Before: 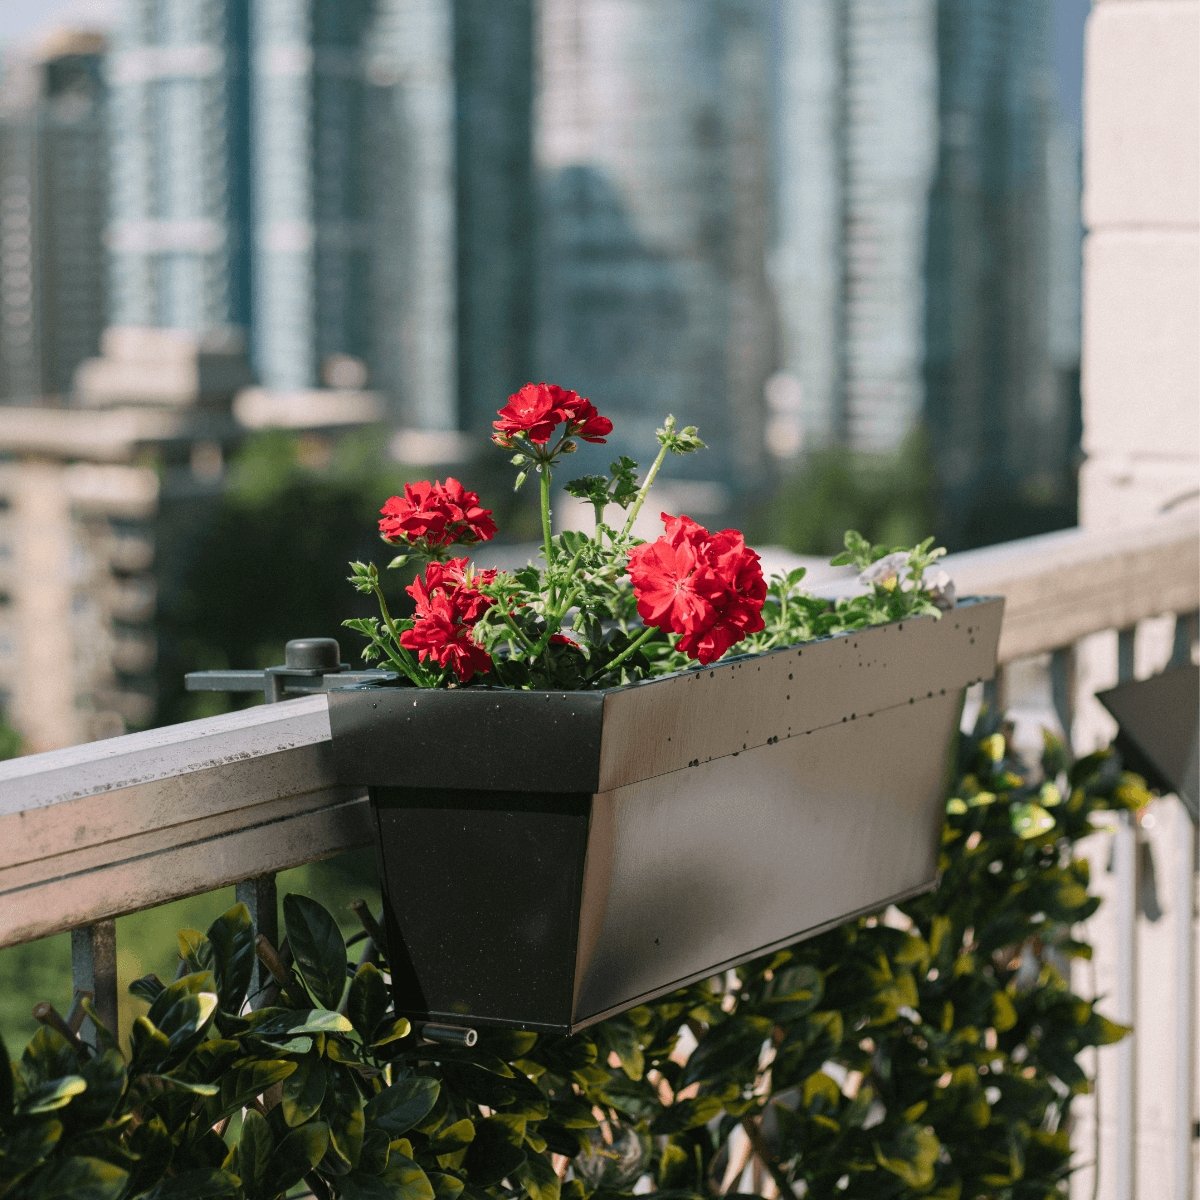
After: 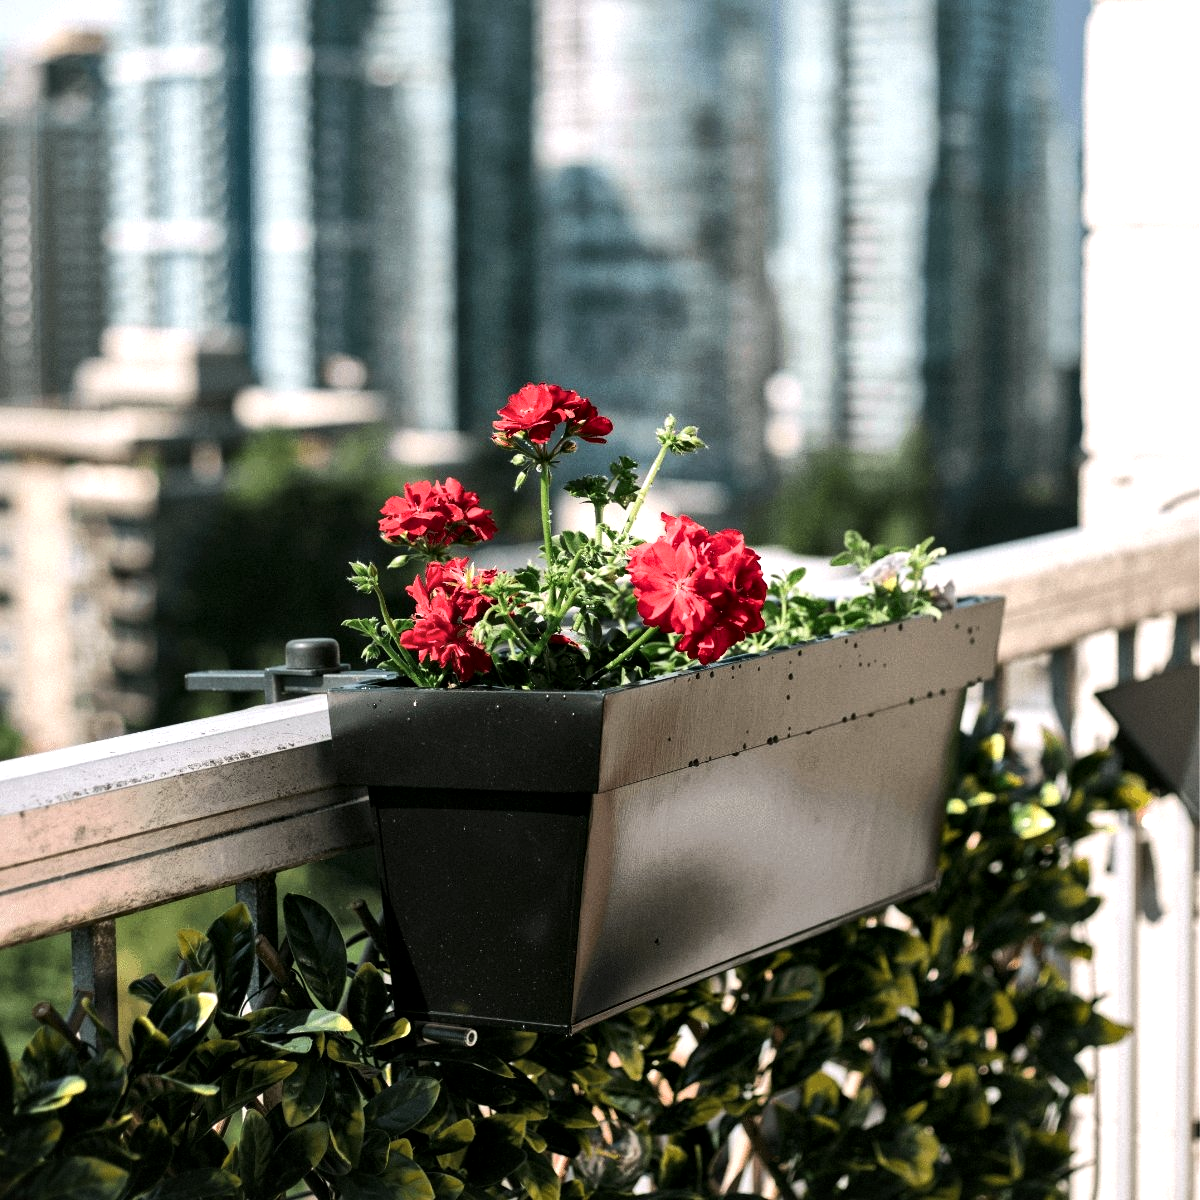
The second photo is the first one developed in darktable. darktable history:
local contrast: mode bilateral grid, contrast 20, coarseness 50, detail 150%, midtone range 0.2
tone equalizer: -8 EV -0.75 EV, -7 EV -0.7 EV, -6 EV -0.6 EV, -5 EV -0.4 EV, -3 EV 0.4 EV, -2 EV 0.6 EV, -1 EV 0.7 EV, +0 EV 0.75 EV, edges refinement/feathering 500, mask exposure compensation -1.57 EV, preserve details no
